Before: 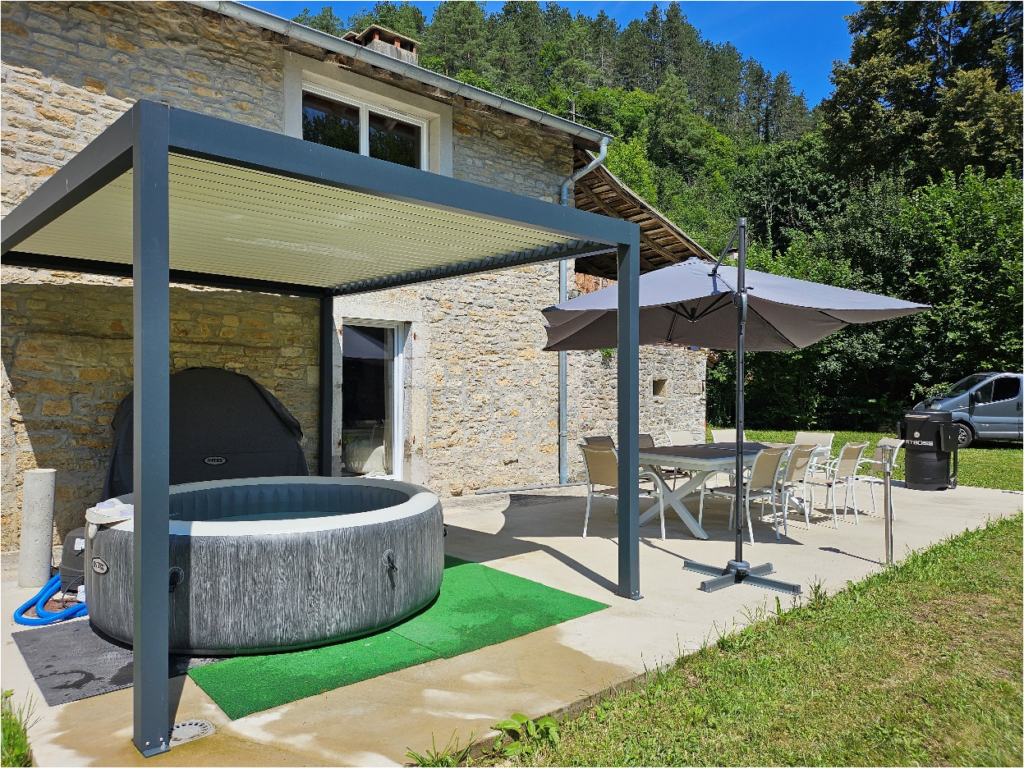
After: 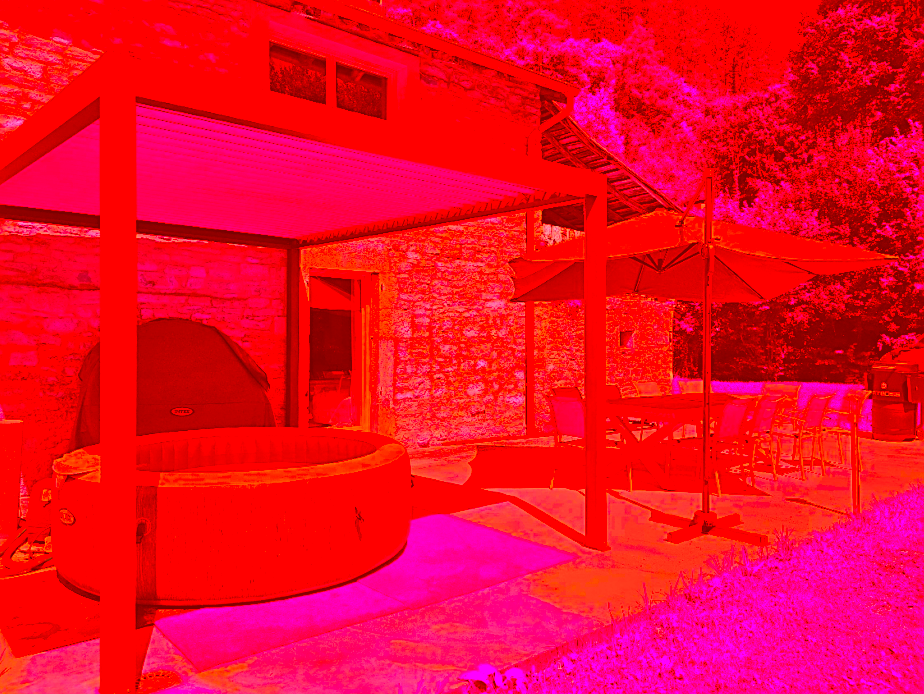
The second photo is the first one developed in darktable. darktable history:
crop: left 3.305%, top 6.436%, right 6.389%, bottom 3.258%
contrast brightness saturation: contrast 0.14, brightness 0.21
color correction: highlights a* -39.68, highlights b* -40, shadows a* -40, shadows b* -40, saturation -3
sharpen: on, module defaults
